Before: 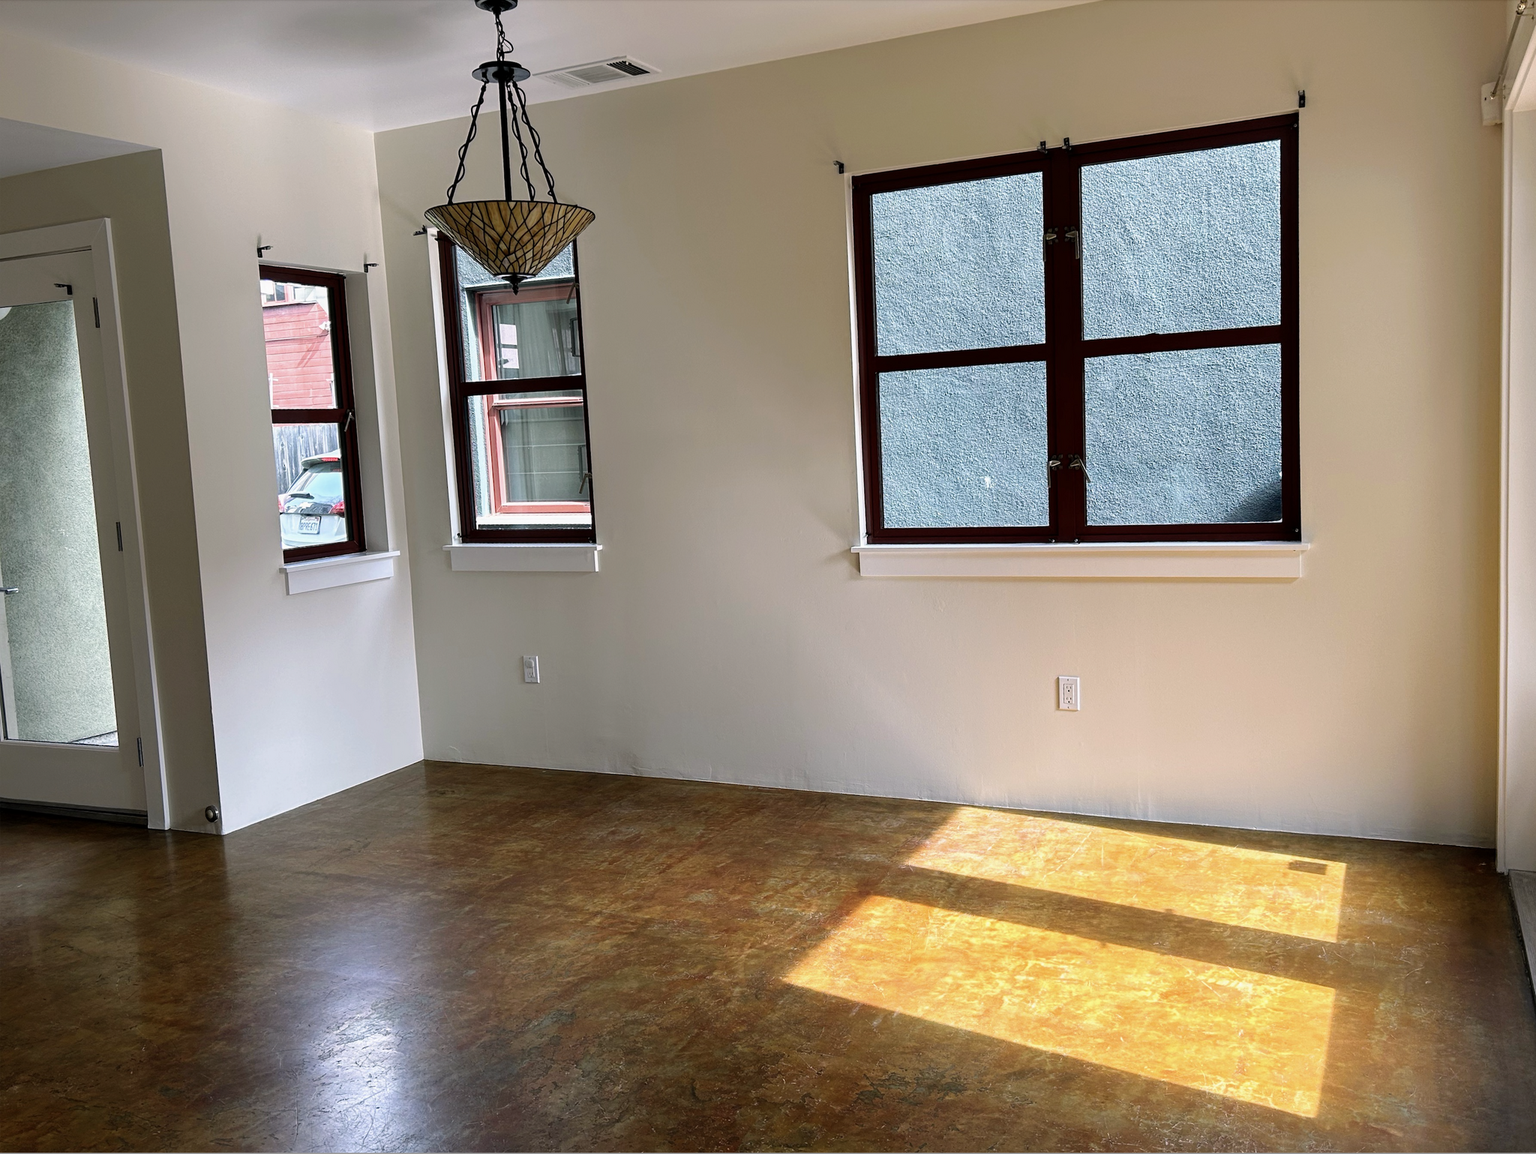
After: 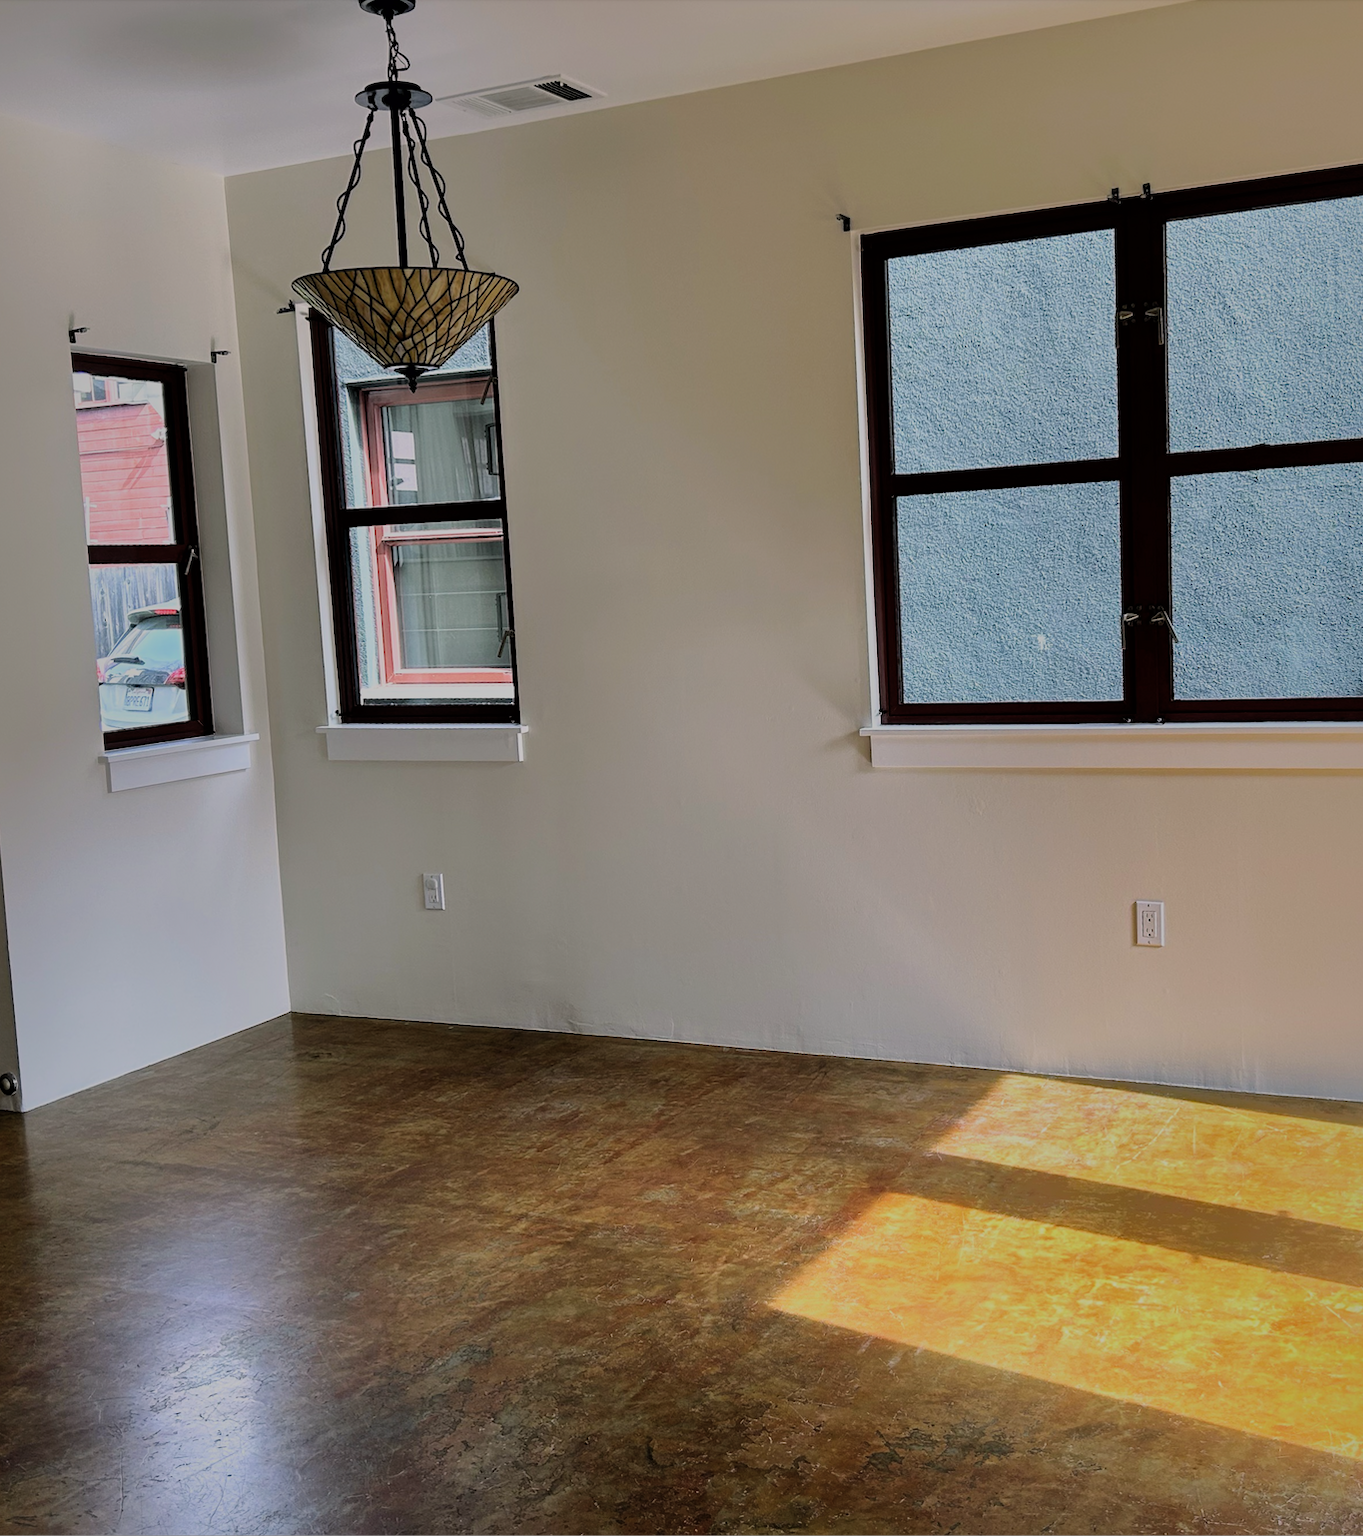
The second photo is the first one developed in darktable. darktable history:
filmic rgb: black relative exposure -7.65 EV, white relative exposure 4.56 EV, hardness 3.61, color science v6 (2022)
crop and rotate: left 13.409%, right 19.924%
shadows and highlights: shadows 25, highlights -70
